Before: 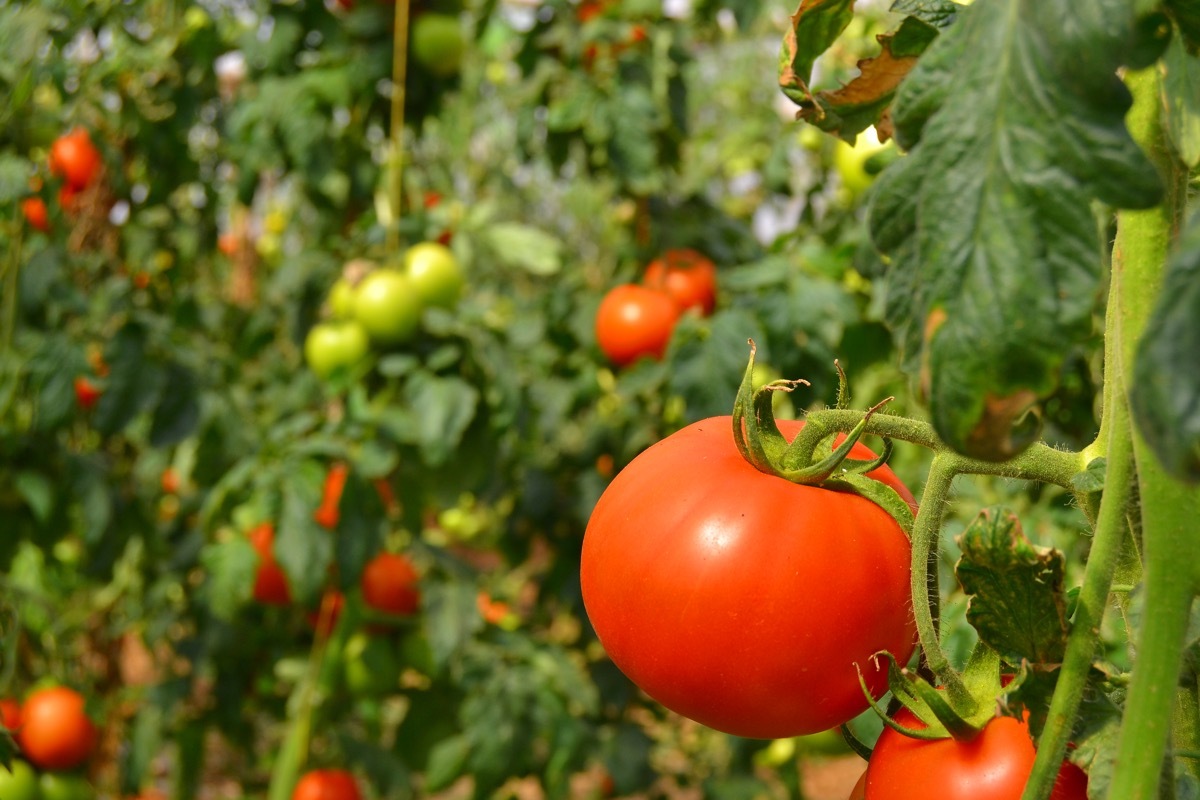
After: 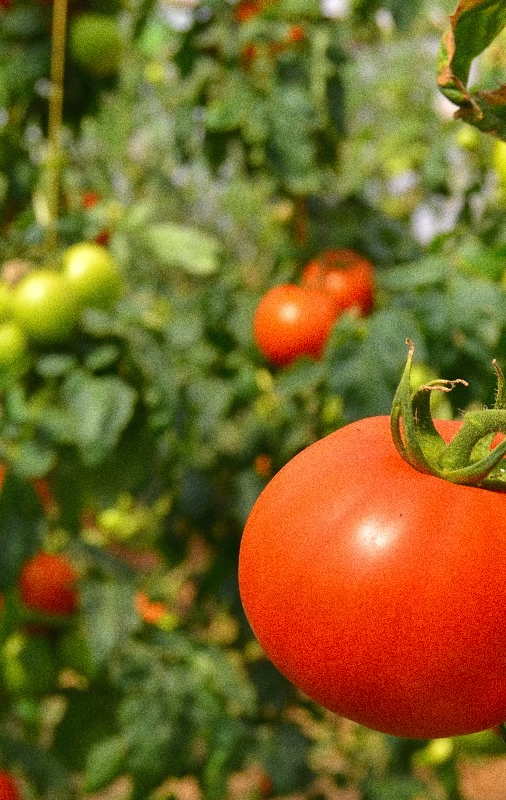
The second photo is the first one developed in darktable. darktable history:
grain: coarseness 0.09 ISO, strength 40%
crop: left 28.583%, right 29.231%
